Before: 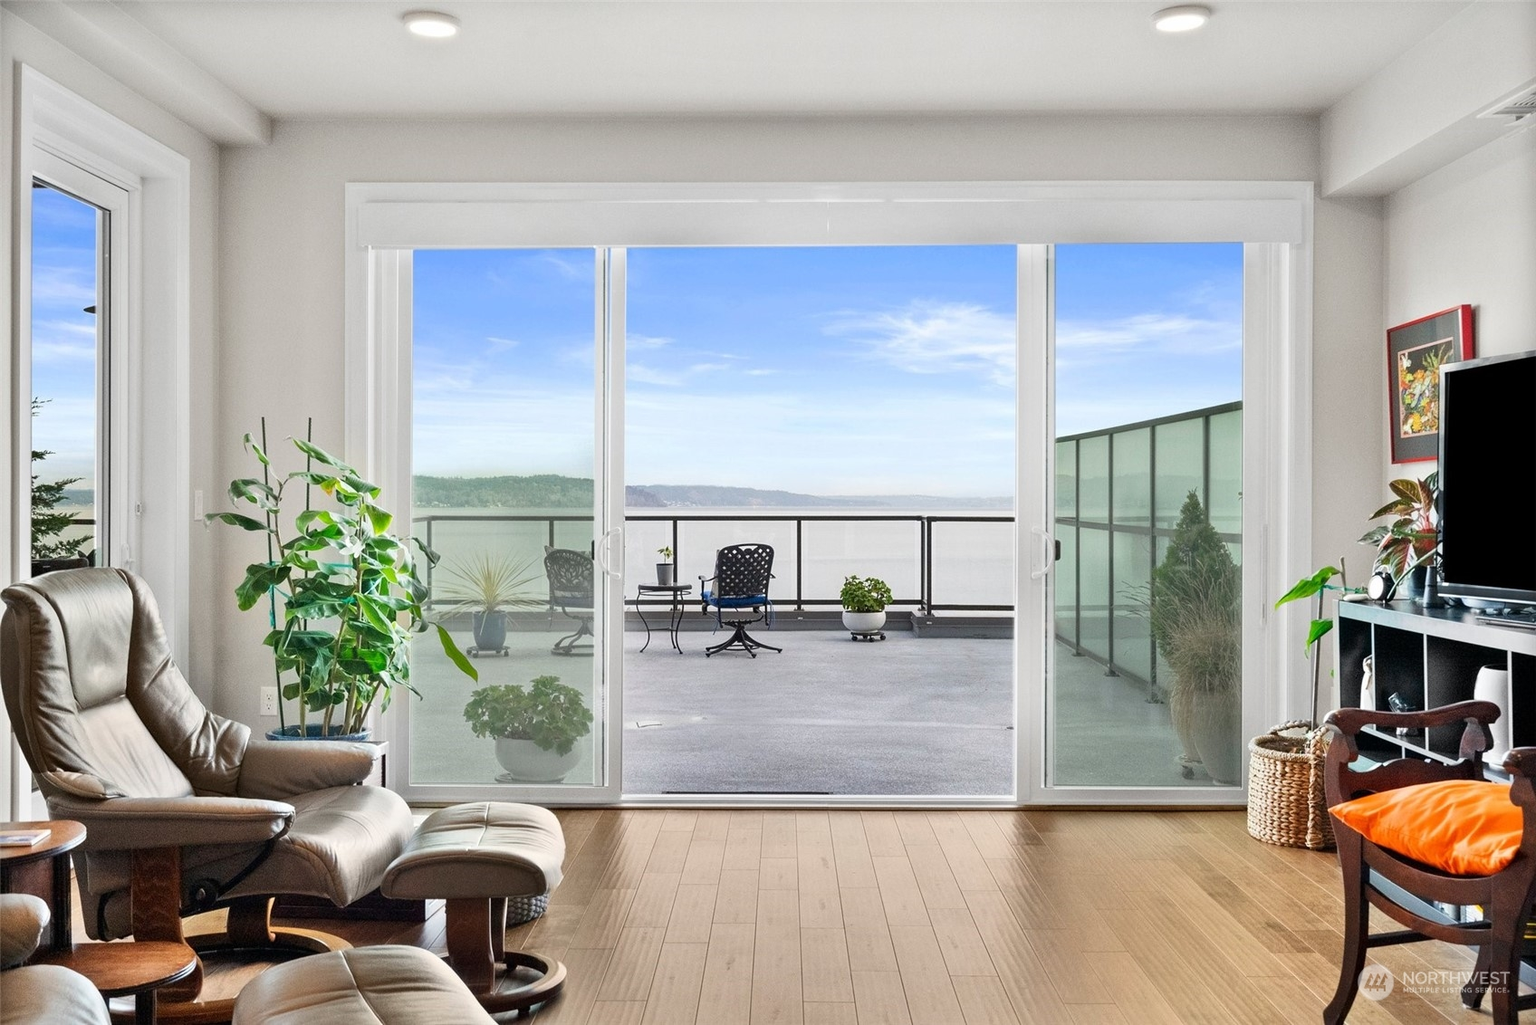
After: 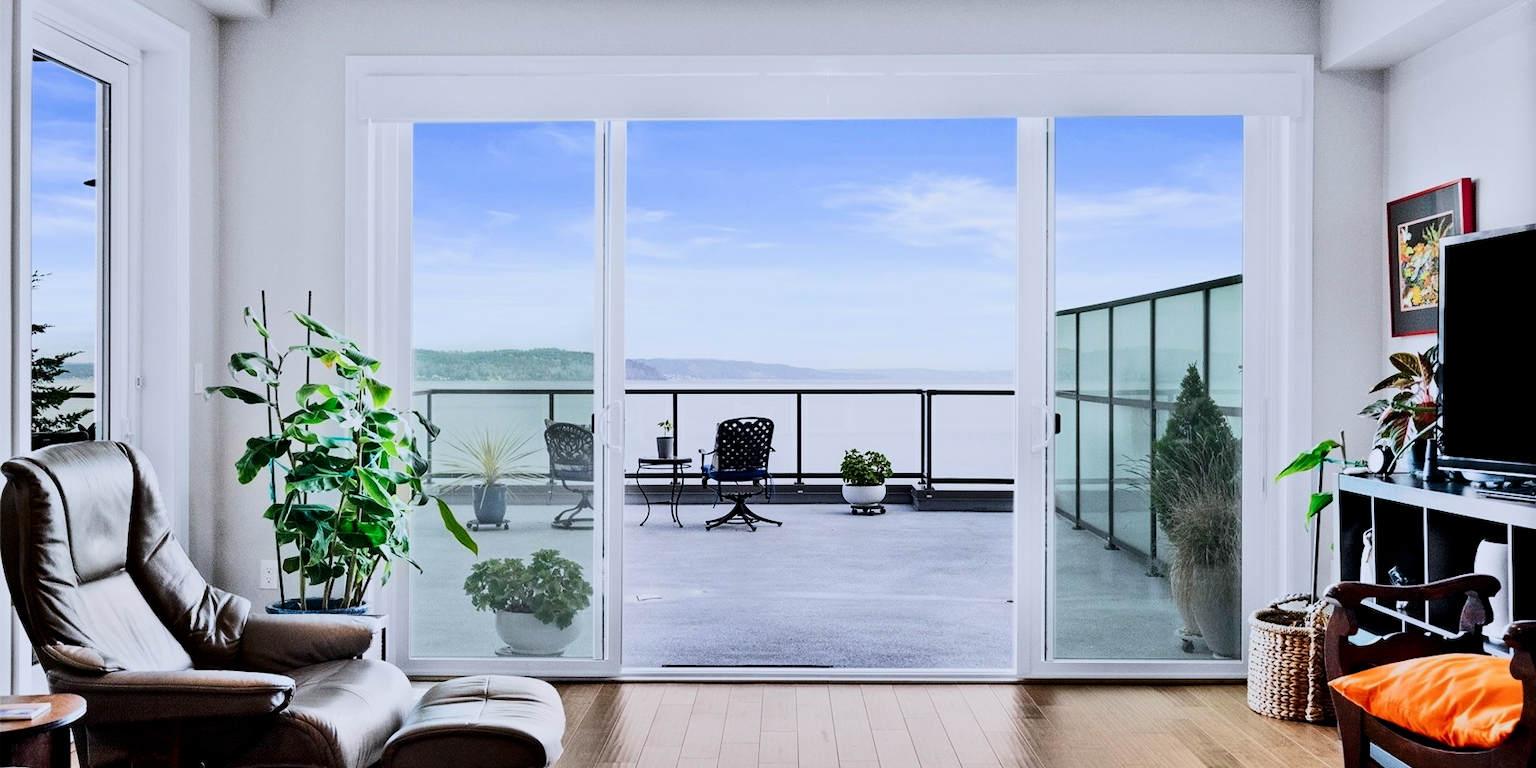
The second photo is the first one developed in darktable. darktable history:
filmic rgb: black relative exposure -5.14 EV, white relative exposure 3.54 EV, threshold 2.95 EV, hardness 3.16, contrast 1.301, highlights saturation mix -48.71%, enable highlight reconstruction true
crop and rotate: top 12.452%, bottom 12.462%
tone equalizer: -8 EV -0.001 EV, -7 EV 0.005 EV, -6 EV -0.024 EV, -5 EV 0.012 EV, -4 EV -0.027 EV, -3 EV 0.004 EV, -2 EV -0.045 EV, -1 EV -0.301 EV, +0 EV -0.567 EV, edges refinement/feathering 500, mask exposure compensation -1.57 EV, preserve details no
color calibration: illuminant custom, x 0.371, y 0.382, temperature 4282.62 K
contrast brightness saturation: contrast 0.202, brightness -0.103, saturation 0.097
